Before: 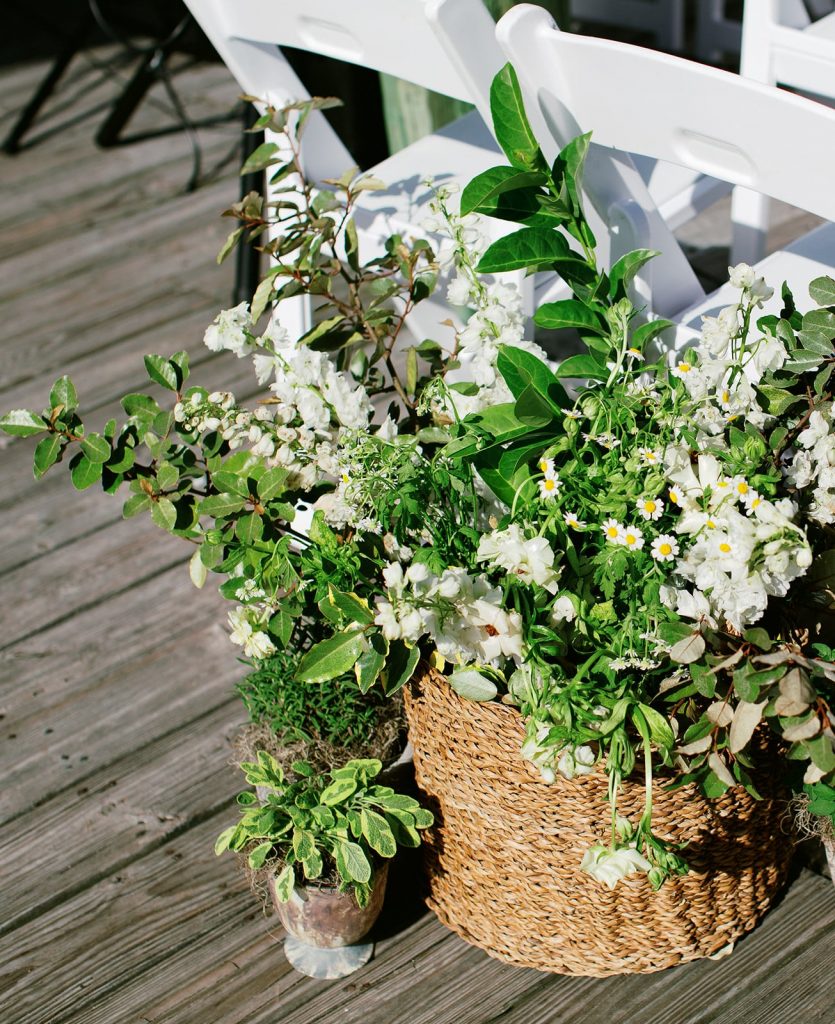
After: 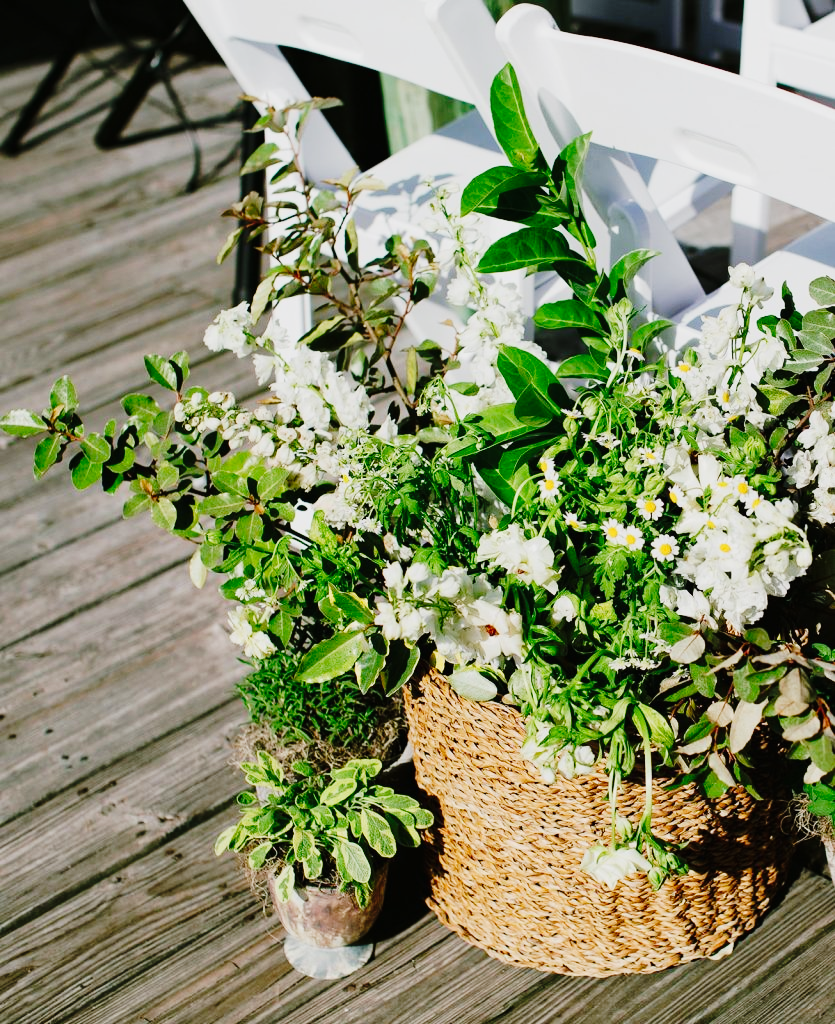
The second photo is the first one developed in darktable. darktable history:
tone curve: curves: ch0 [(0, 0.006) (0.184, 0.117) (0.405, 0.46) (0.456, 0.528) (0.634, 0.728) (0.877, 0.89) (0.984, 0.935)]; ch1 [(0, 0) (0.443, 0.43) (0.492, 0.489) (0.566, 0.579) (0.595, 0.625) (0.608, 0.667) (0.65, 0.729) (1, 1)]; ch2 [(0, 0) (0.33, 0.301) (0.421, 0.443) (0.447, 0.489) (0.495, 0.505) (0.537, 0.583) (0.586, 0.591) (0.663, 0.686) (1, 1)], preserve colors none
